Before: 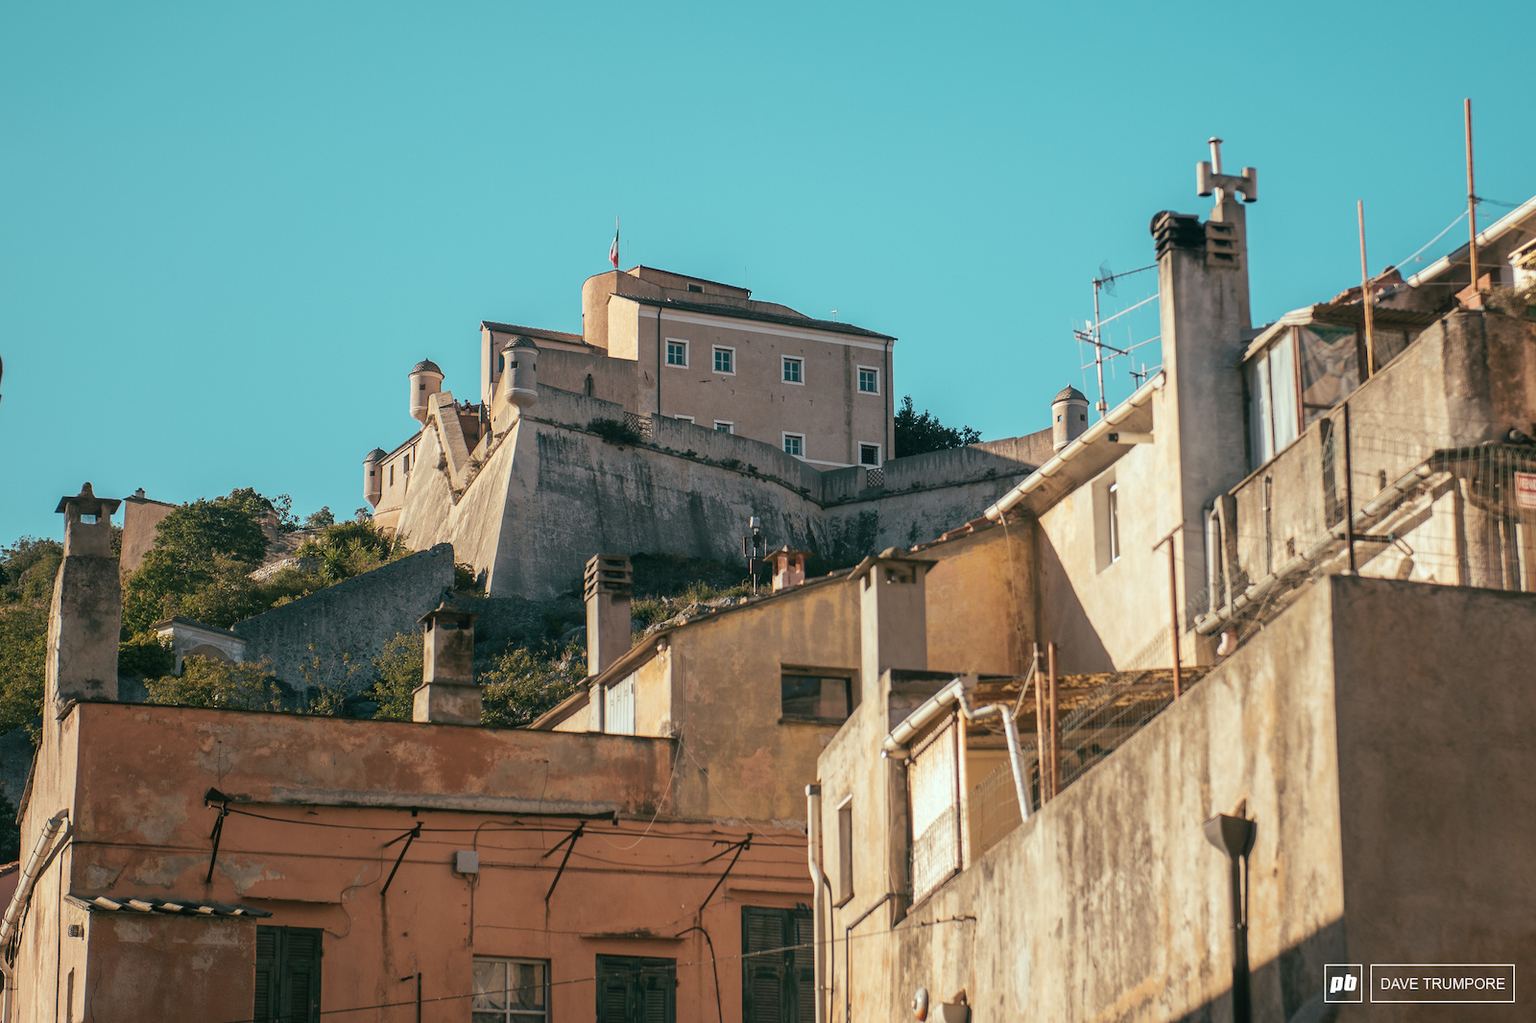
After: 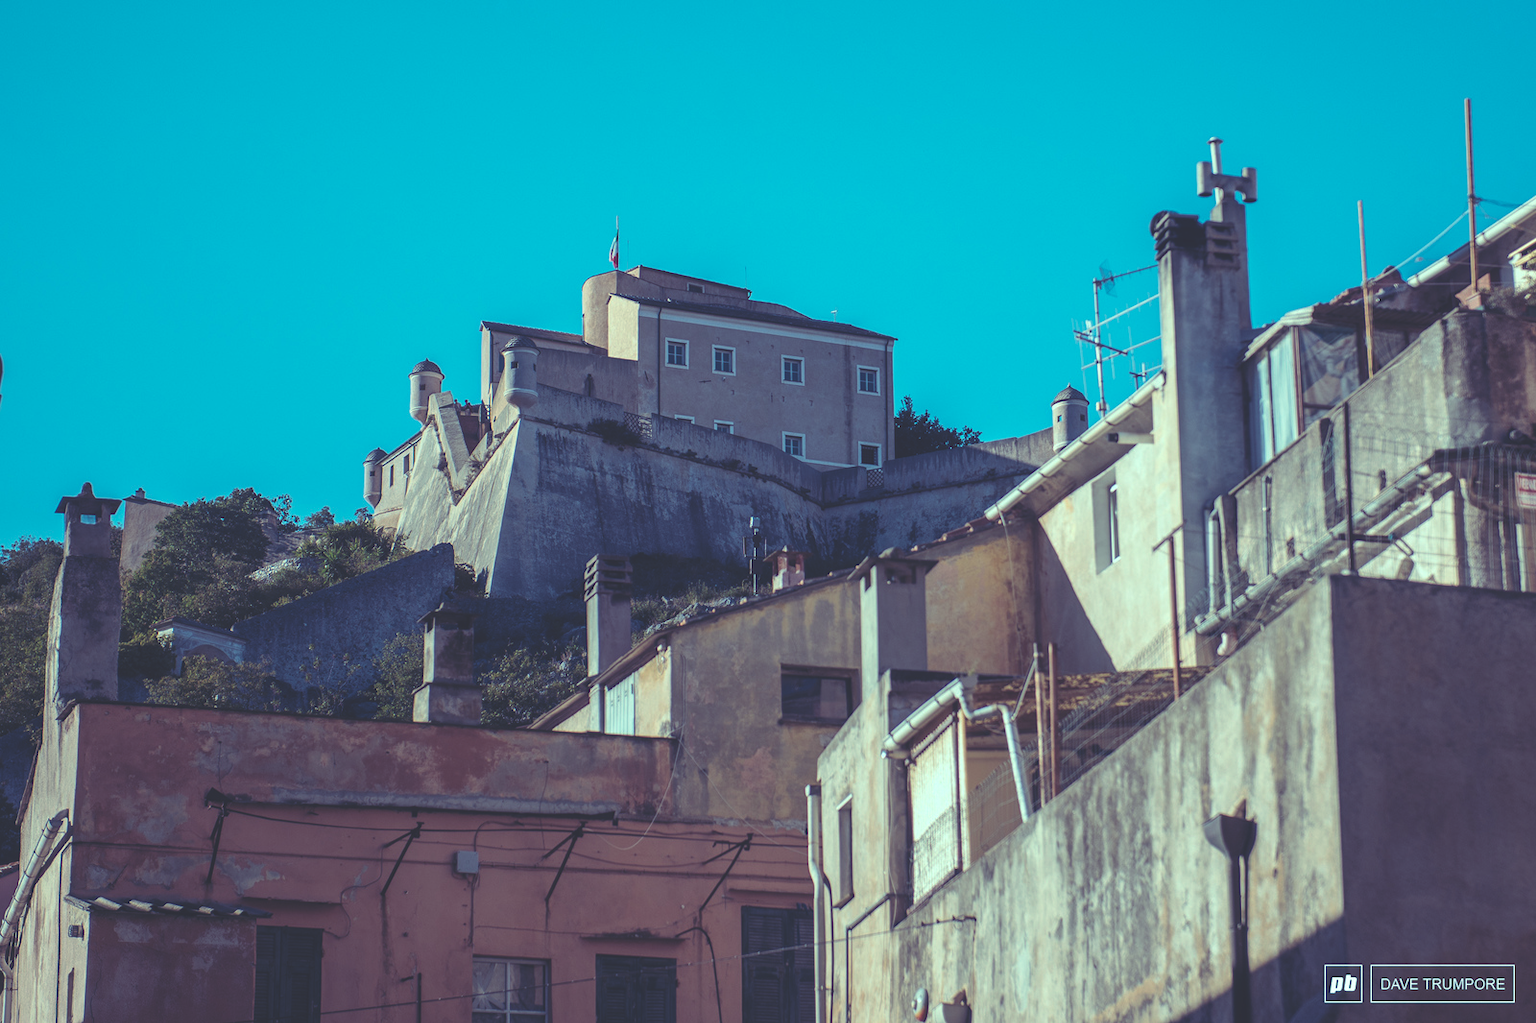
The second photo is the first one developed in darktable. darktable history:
rgb curve: curves: ch0 [(0, 0.186) (0.314, 0.284) (0.576, 0.466) (0.805, 0.691) (0.936, 0.886)]; ch1 [(0, 0.186) (0.314, 0.284) (0.581, 0.534) (0.771, 0.746) (0.936, 0.958)]; ch2 [(0, 0.216) (0.275, 0.39) (1, 1)], mode RGB, independent channels, compensate middle gray true, preserve colors none
white balance: emerald 1
levels: levels [0, 0.498, 1]
